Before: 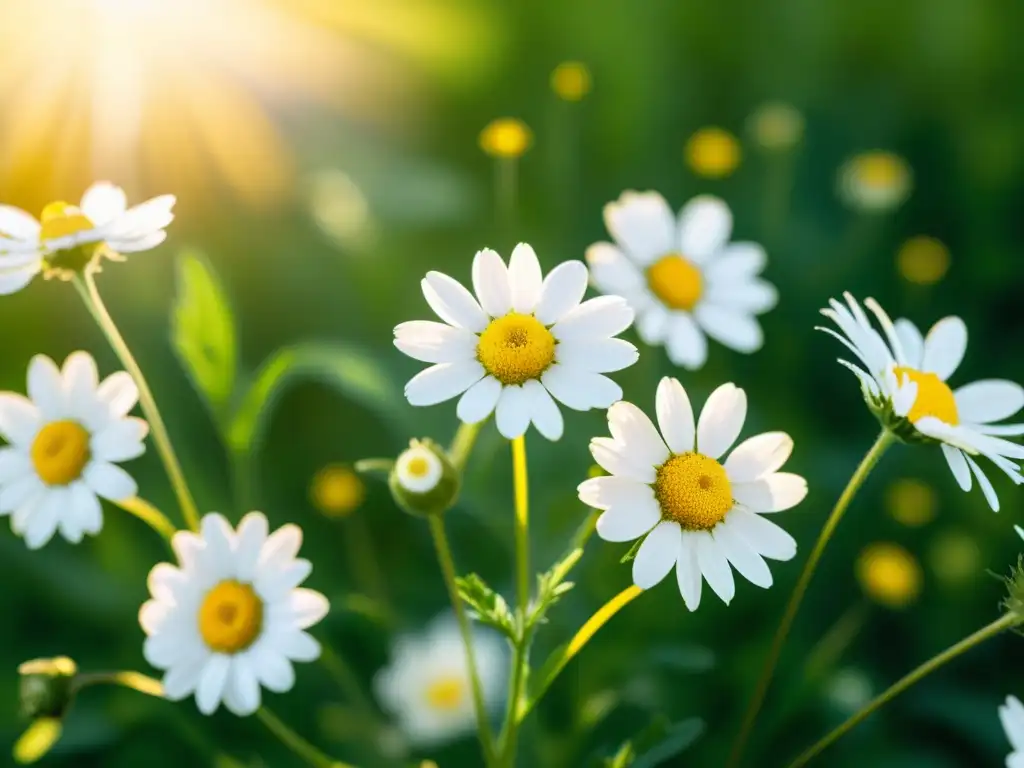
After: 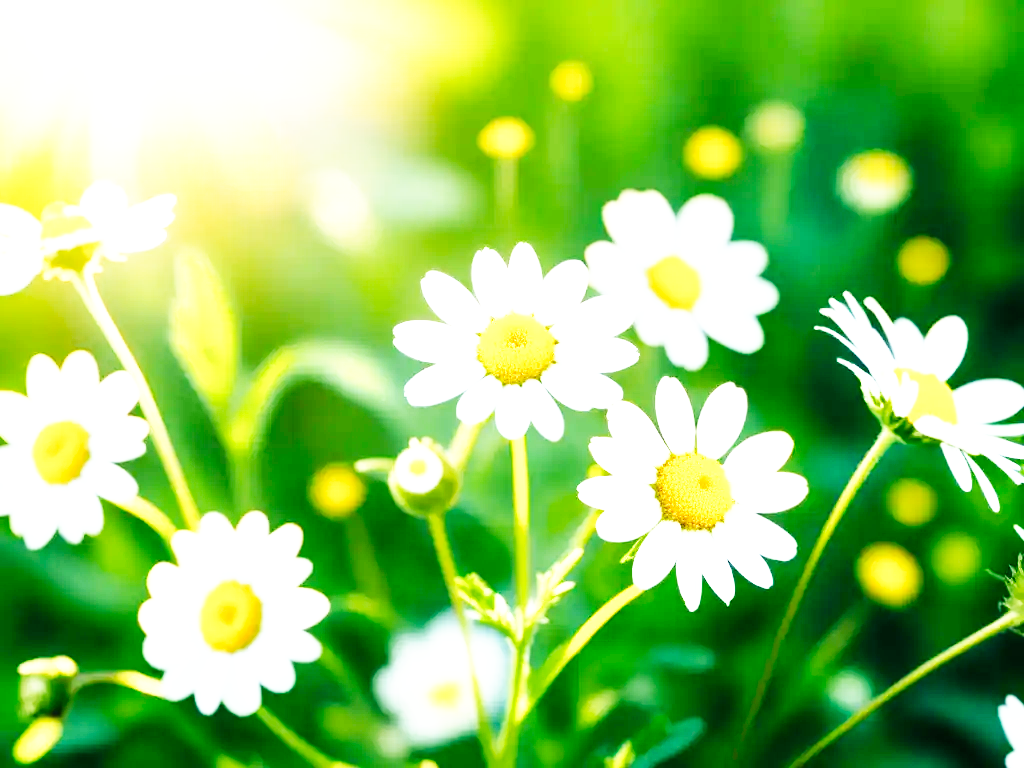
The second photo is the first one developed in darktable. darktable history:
exposure: exposure 0.943 EV, compensate highlight preservation false
base curve: curves: ch0 [(0, 0) (0.007, 0.004) (0.027, 0.03) (0.046, 0.07) (0.207, 0.54) (0.442, 0.872) (0.673, 0.972) (1, 1)], preserve colors none
